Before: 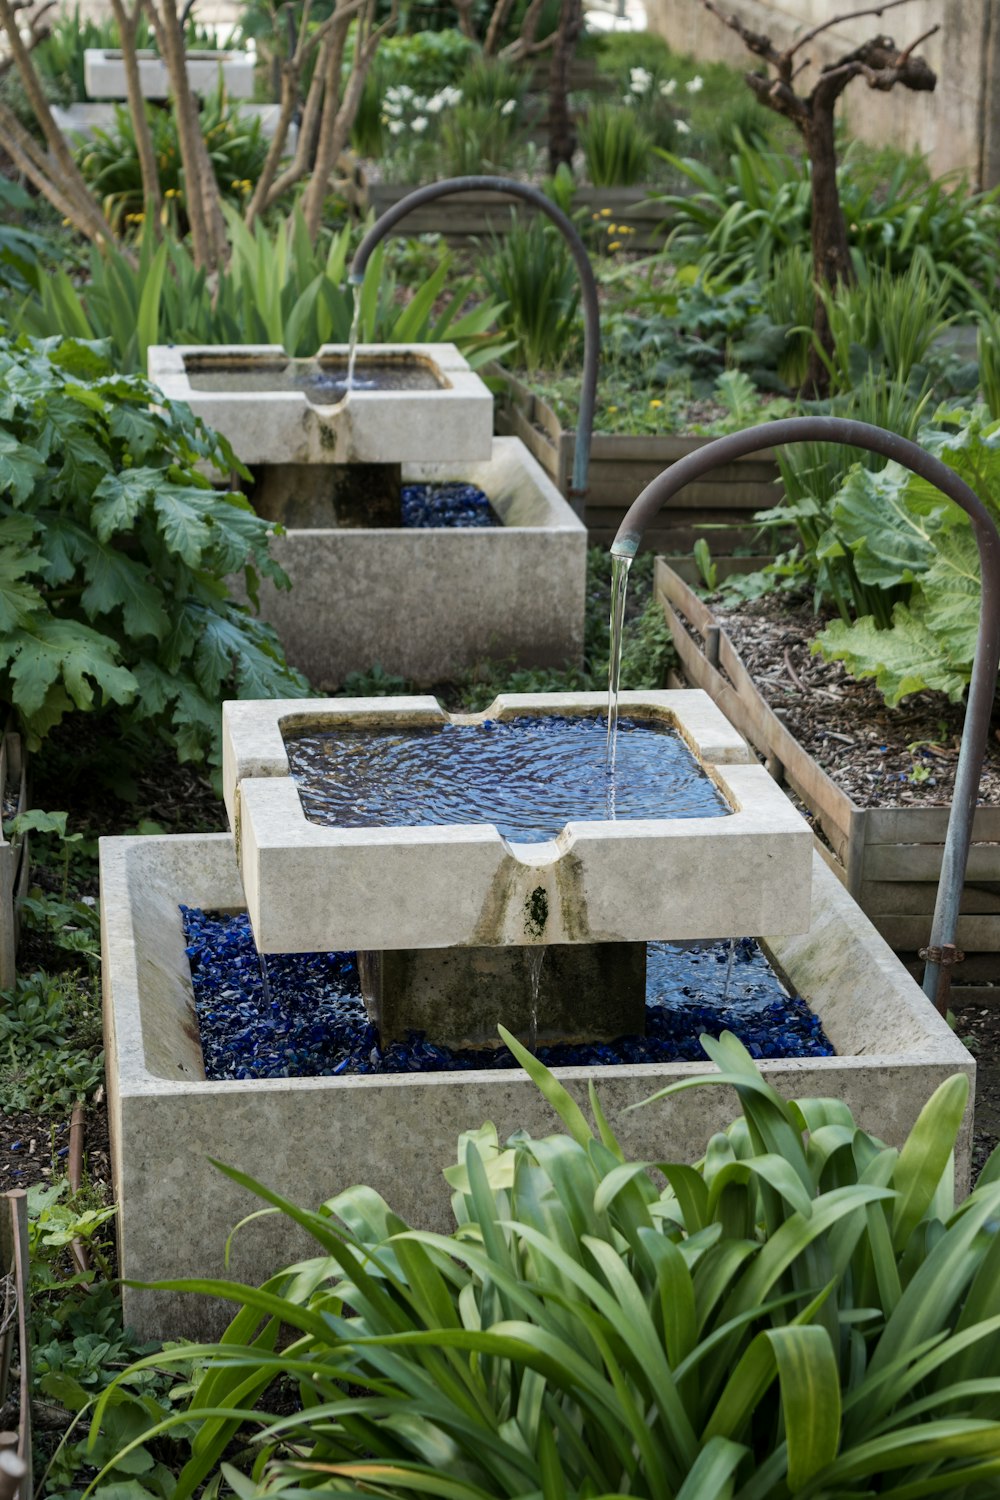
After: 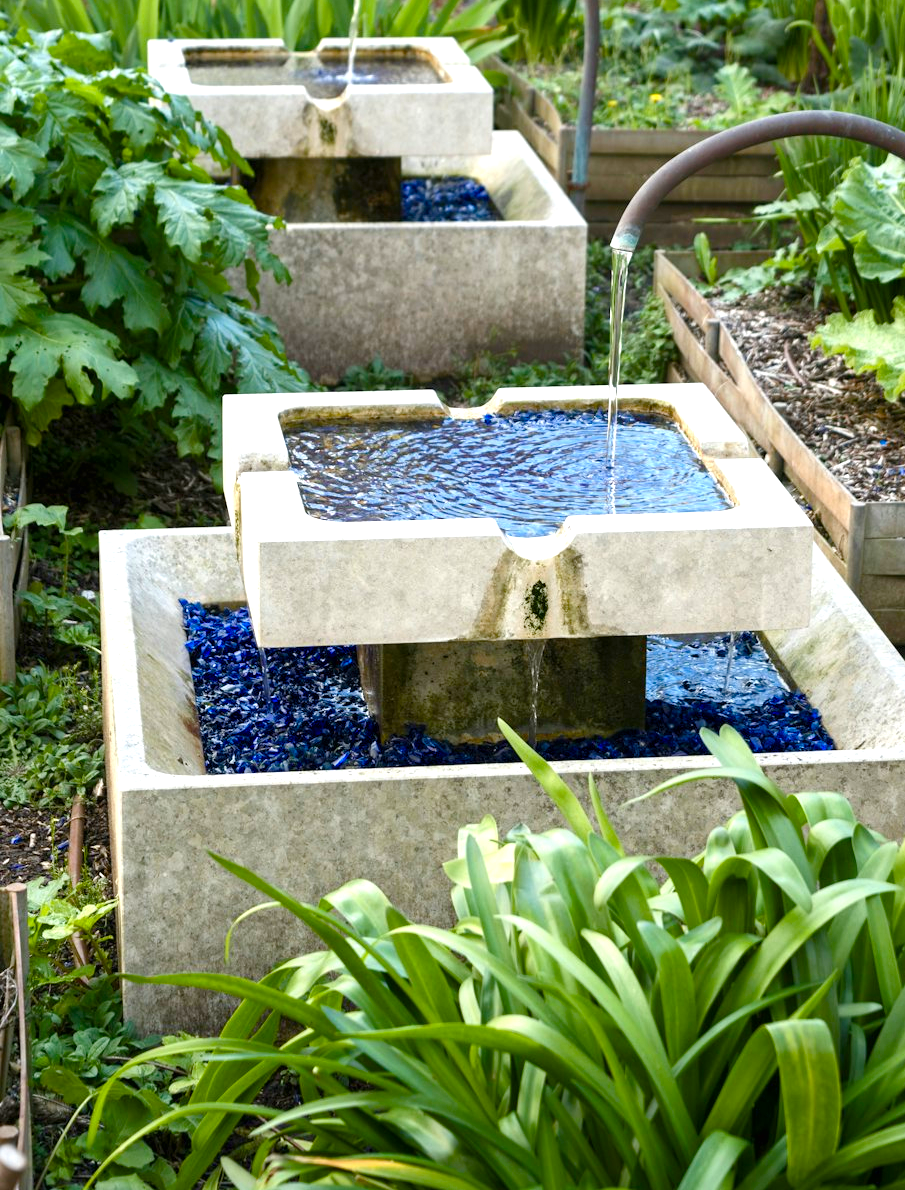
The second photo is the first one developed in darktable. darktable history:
color balance rgb: perceptual saturation grading › global saturation 34.558%, perceptual saturation grading › highlights -25.365%, perceptual saturation grading › shadows 50.028%, global vibrance 0.302%
exposure: black level correction 0, exposure 1 EV, compensate highlight preservation false
crop: top 20.412%, right 9.444%, bottom 0.235%
